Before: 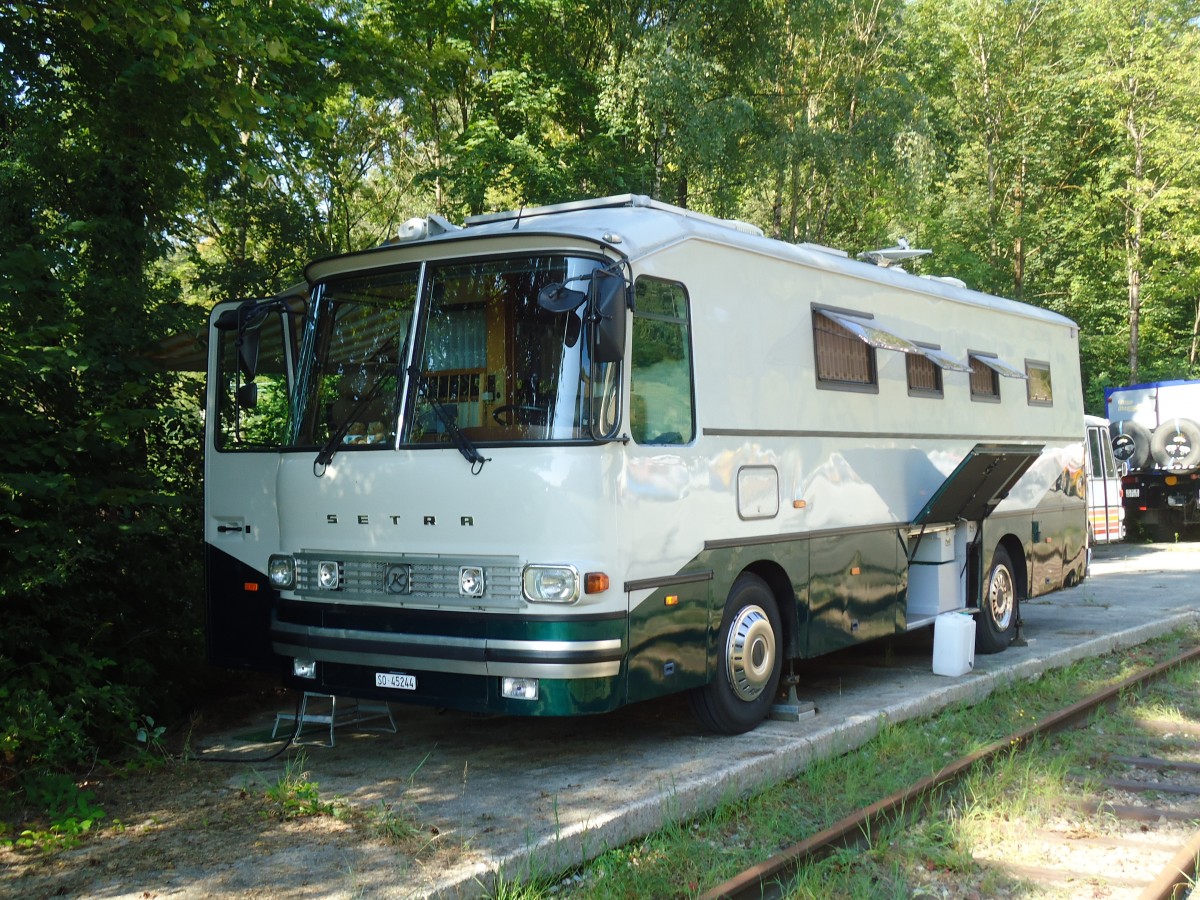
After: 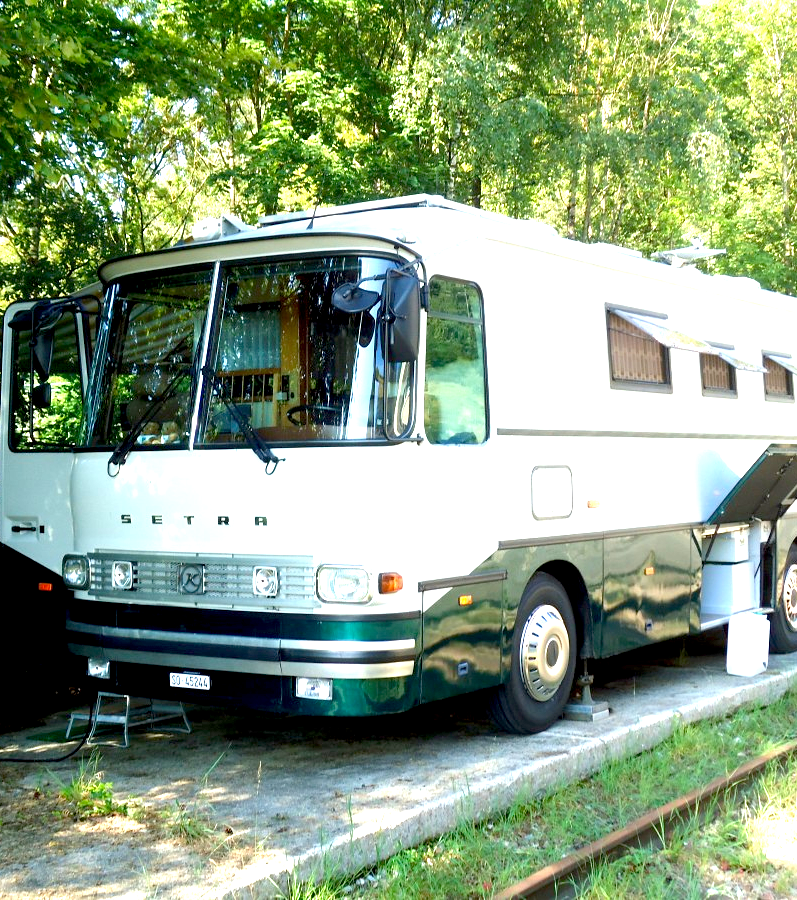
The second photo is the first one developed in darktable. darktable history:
exposure: black level correction 0.009, exposure 1.432 EV, compensate highlight preservation false
crop: left 17.231%, right 16.31%
color correction: highlights a* -0.115, highlights b* 0.123
